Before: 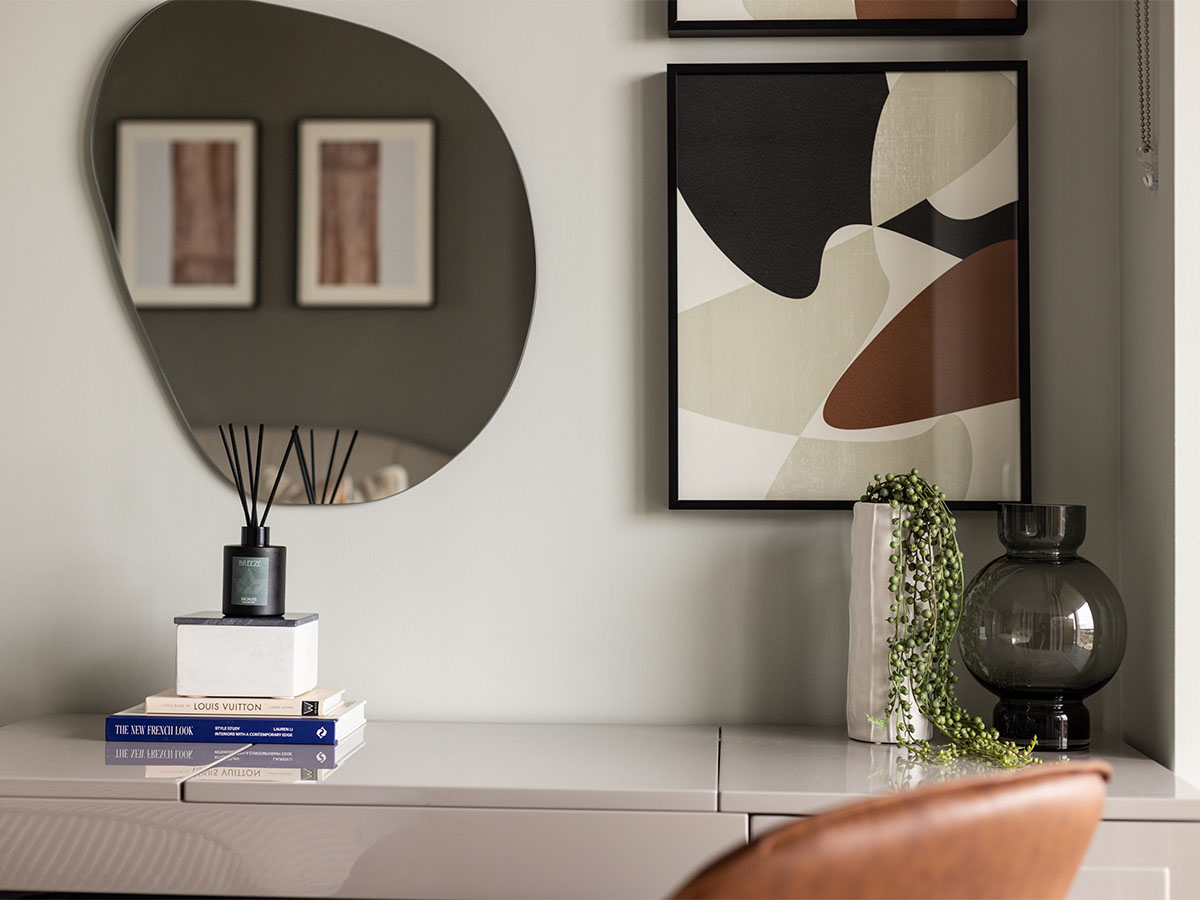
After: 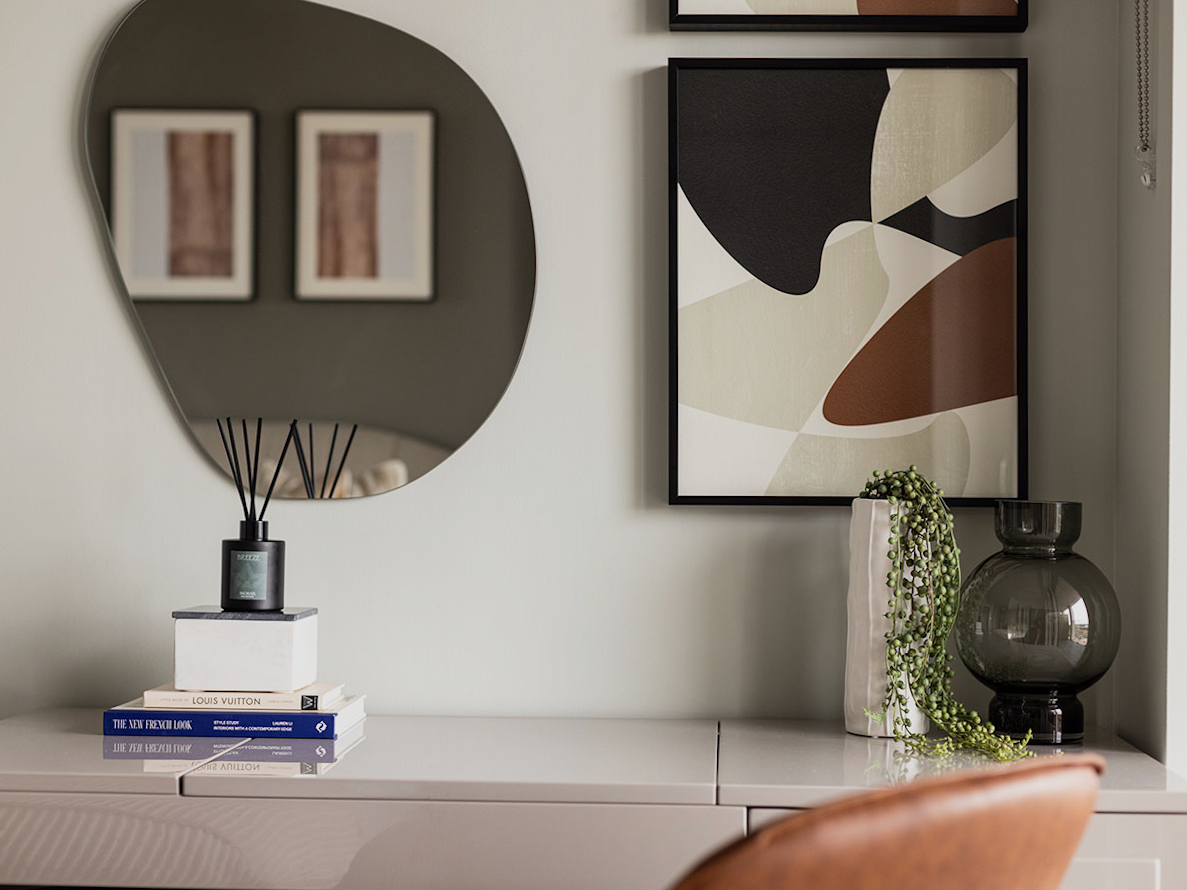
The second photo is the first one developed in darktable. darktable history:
rotate and perspective: rotation 0.174°, lens shift (vertical) 0.013, lens shift (horizontal) 0.019, shear 0.001, automatic cropping original format, crop left 0.007, crop right 0.991, crop top 0.016, crop bottom 0.997
sigmoid: contrast 1.22, skew 0.65
